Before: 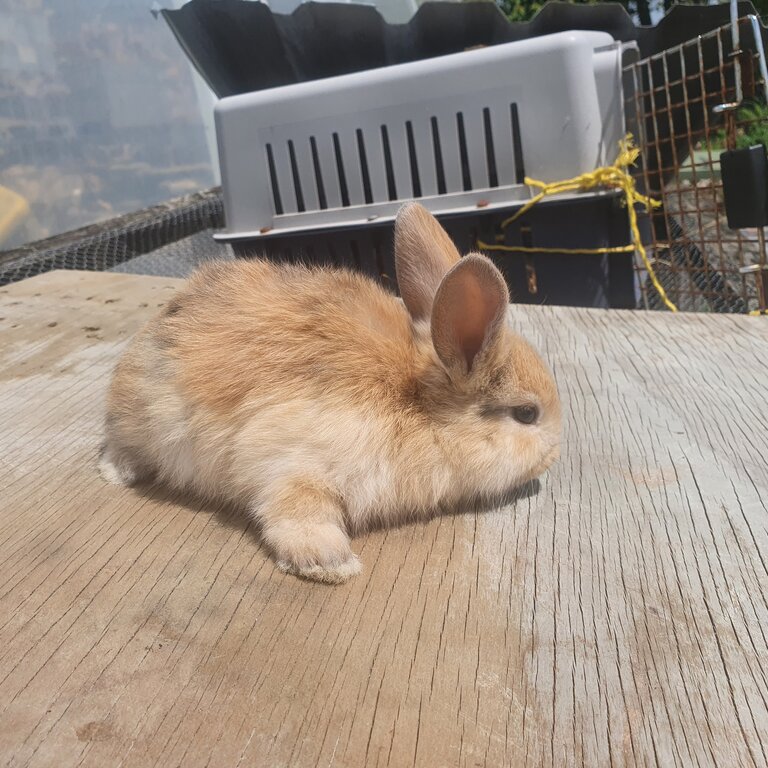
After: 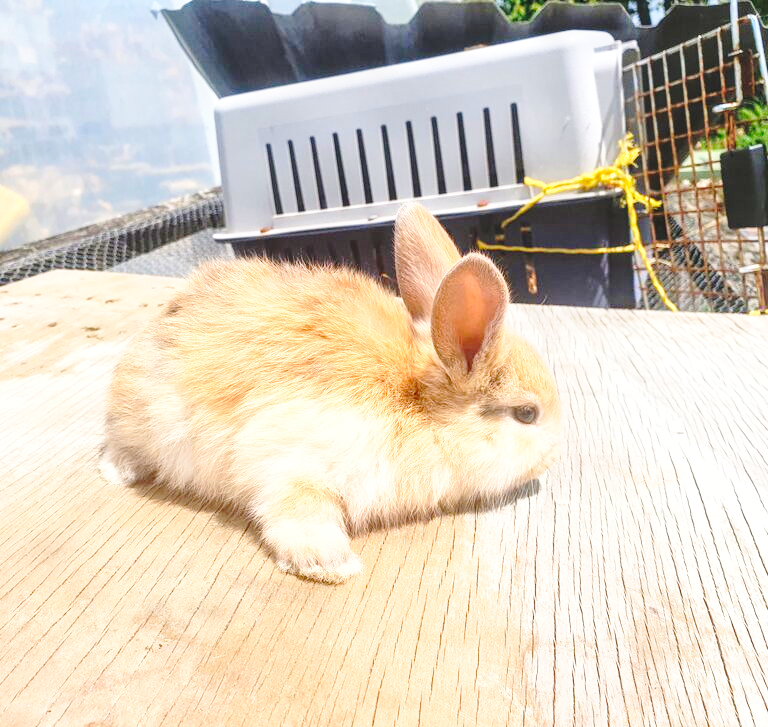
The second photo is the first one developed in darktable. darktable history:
crop and rotate: top 0.003%, bottom 5.273%
local contrast: highlights 42%, shadows 61%, detail 137%, midtone range 0.513
tone equalizer: edges refinement/feathering 500, mask exposure compensation -1.57 EV, preserve details no
contrast brightness saturation: contrast 0.067, brightness 0.171, saturation 0.404
base curve: curves: ch0 [(0, 0) (0.032, 0.037) (0.105, 0.228) (0.435, 0.76) (0.856, 0.983) (1, 1)], preserve colors none
exposure: exposure 0.373 EV, compensate highlight preservation false
